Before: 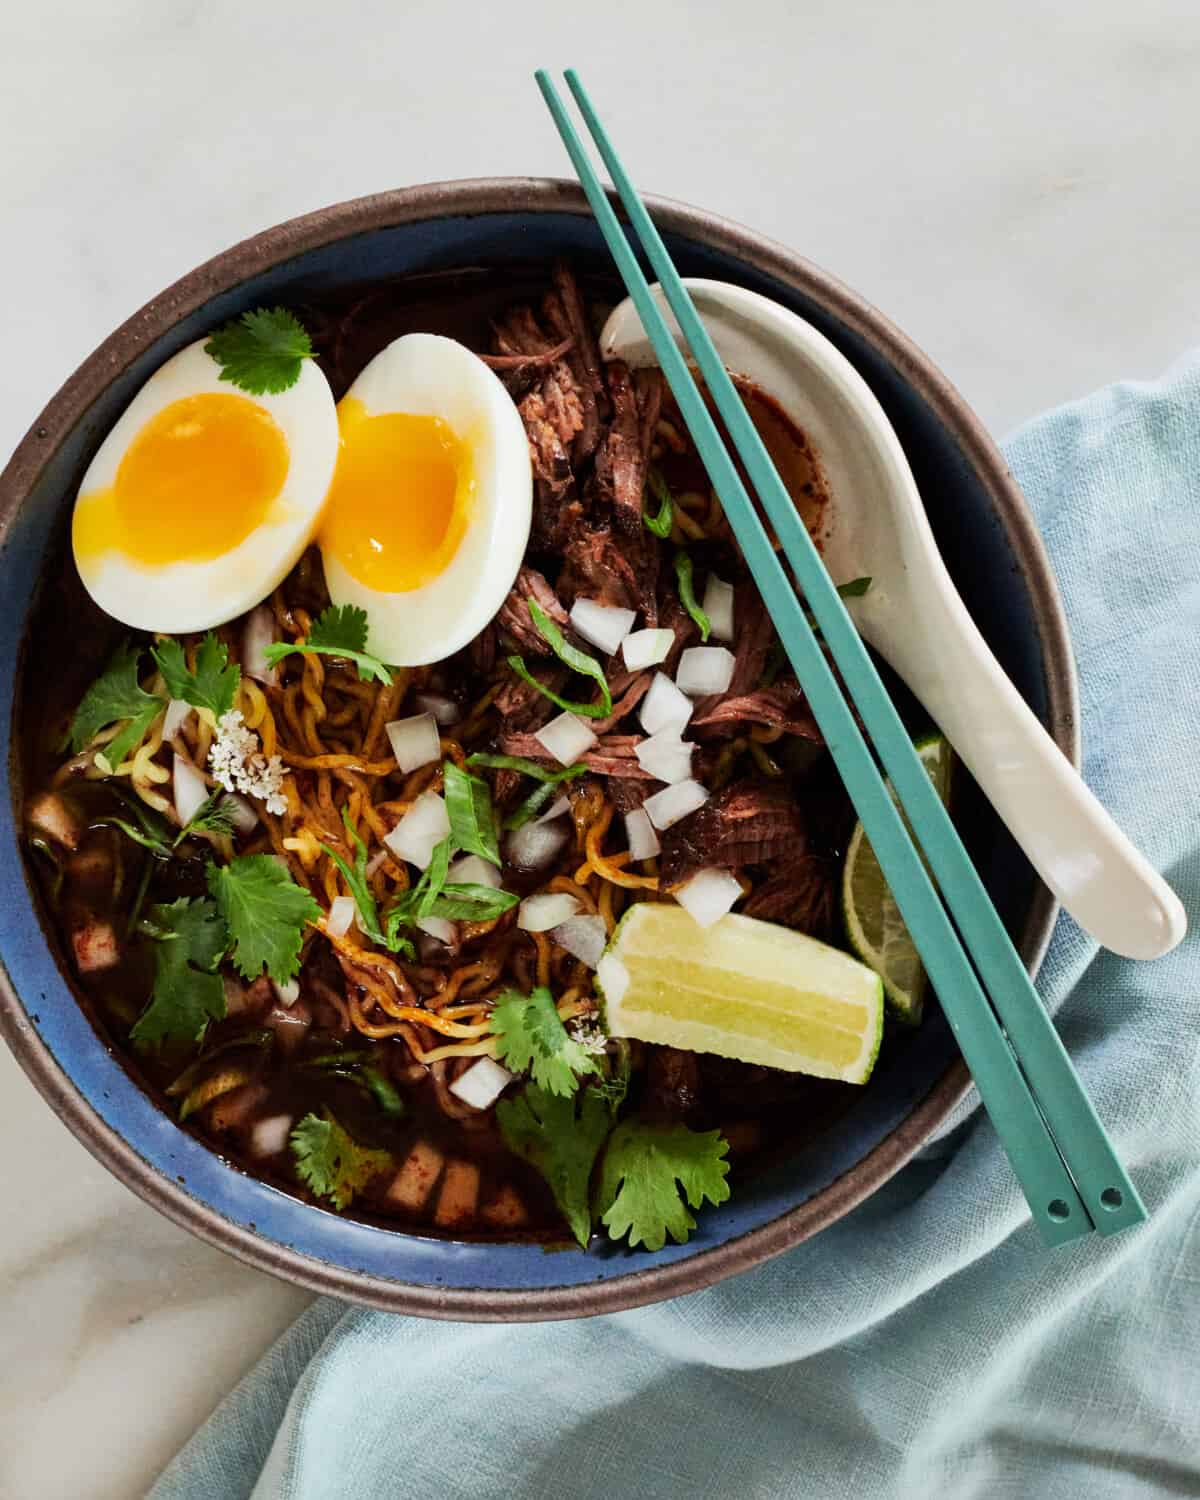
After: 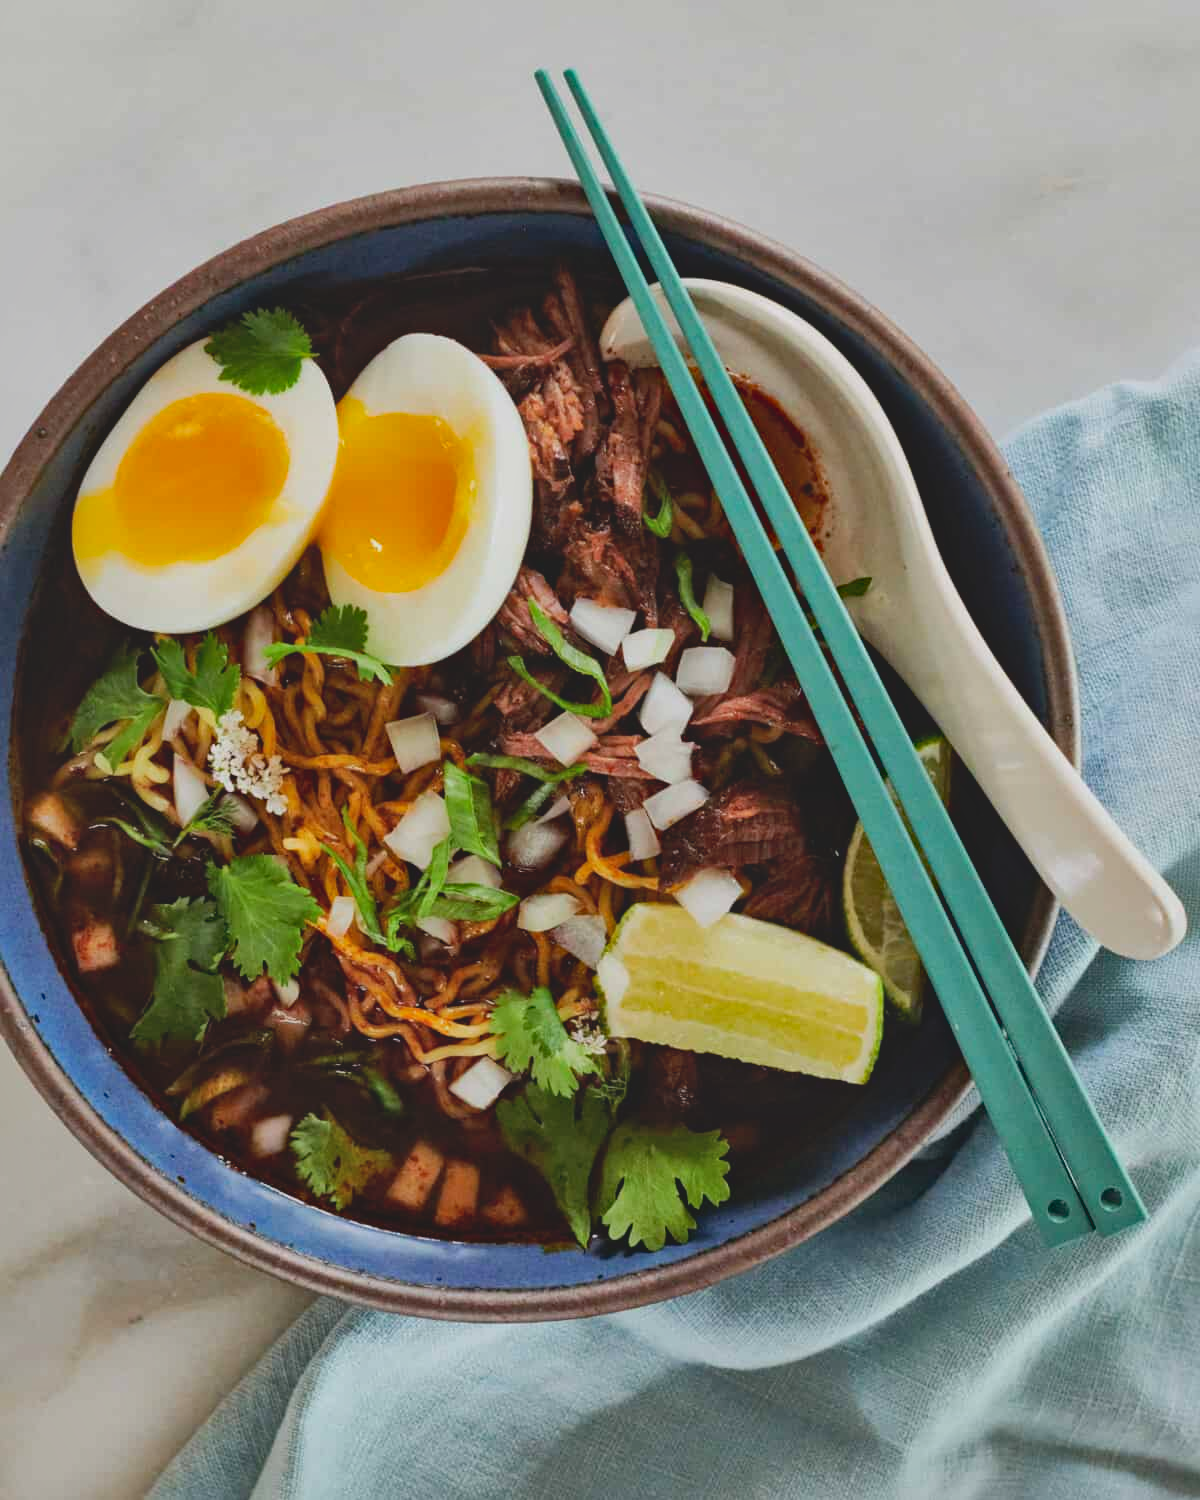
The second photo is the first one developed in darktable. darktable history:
contrast brightness saturation: contrast -0.283
local contrast: mode bilateral grid, contrast 21, coarseness 50, detail 141%, midtone range 0.2
haze removal: compatibility mode true, adaptive false
